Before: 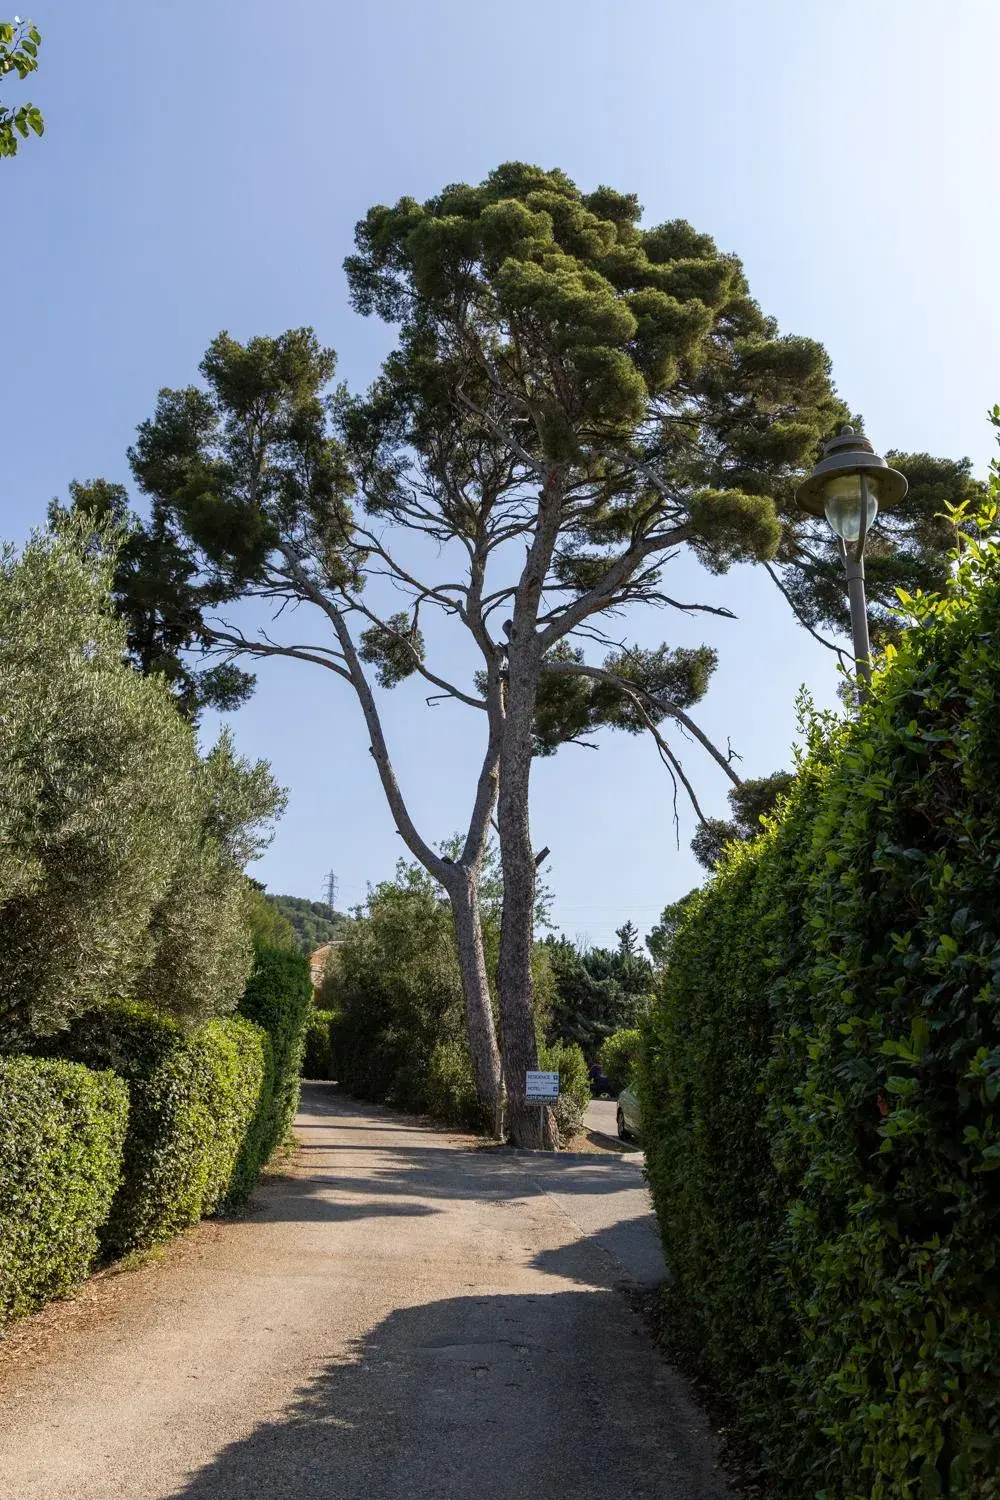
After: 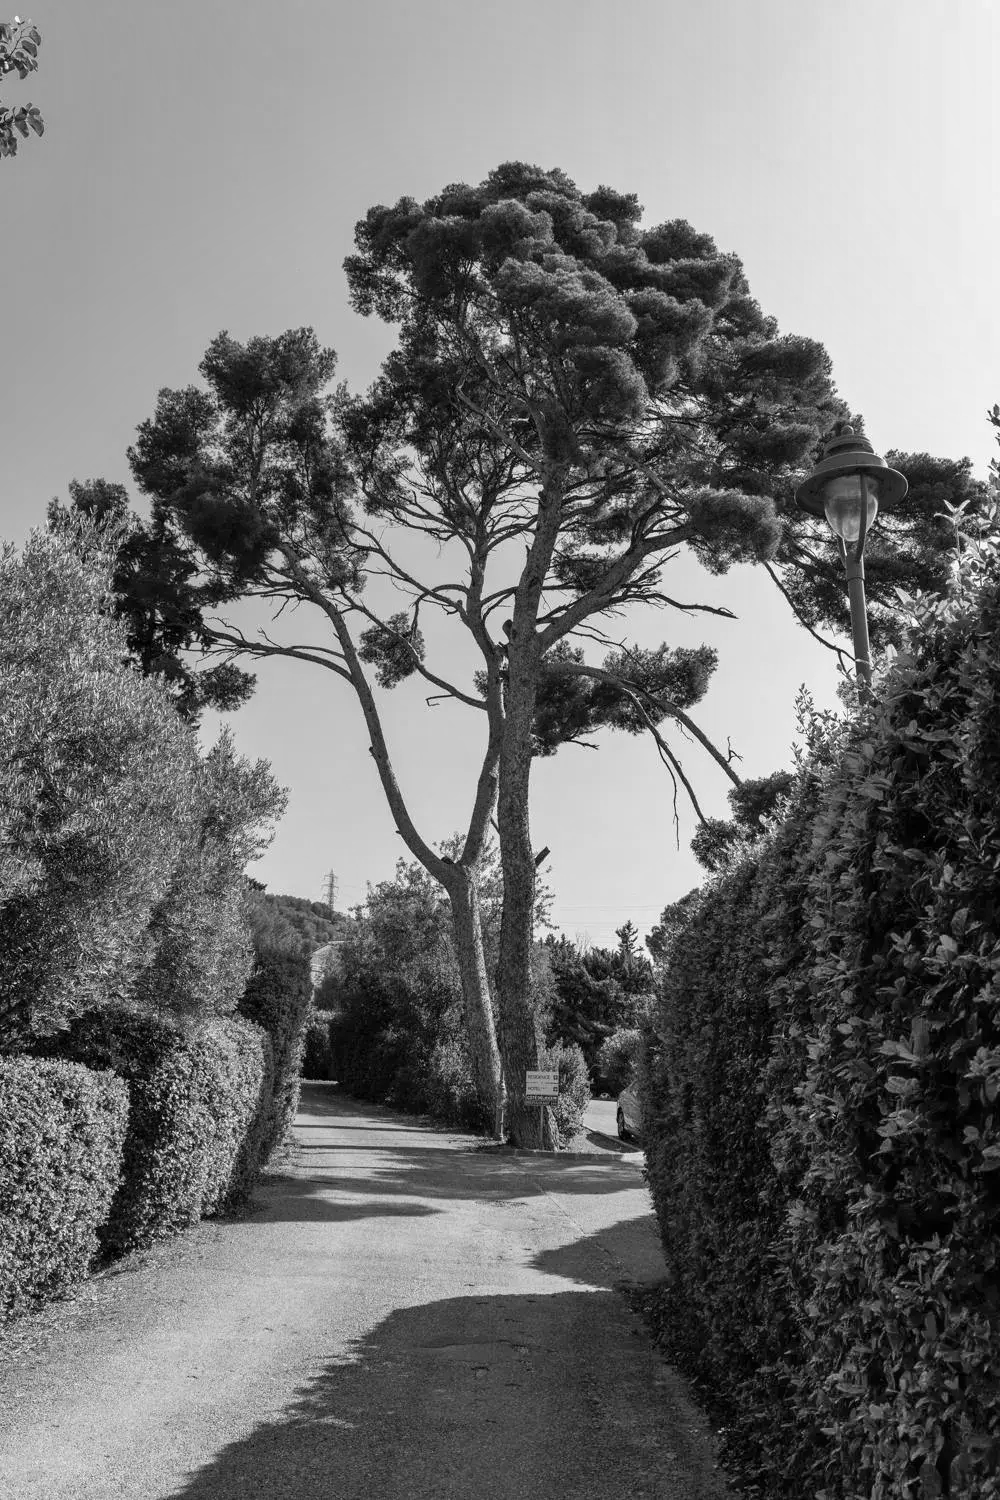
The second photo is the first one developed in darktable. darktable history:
monochrome: on, module defaults
shadows and highlights: soften with gaussian
